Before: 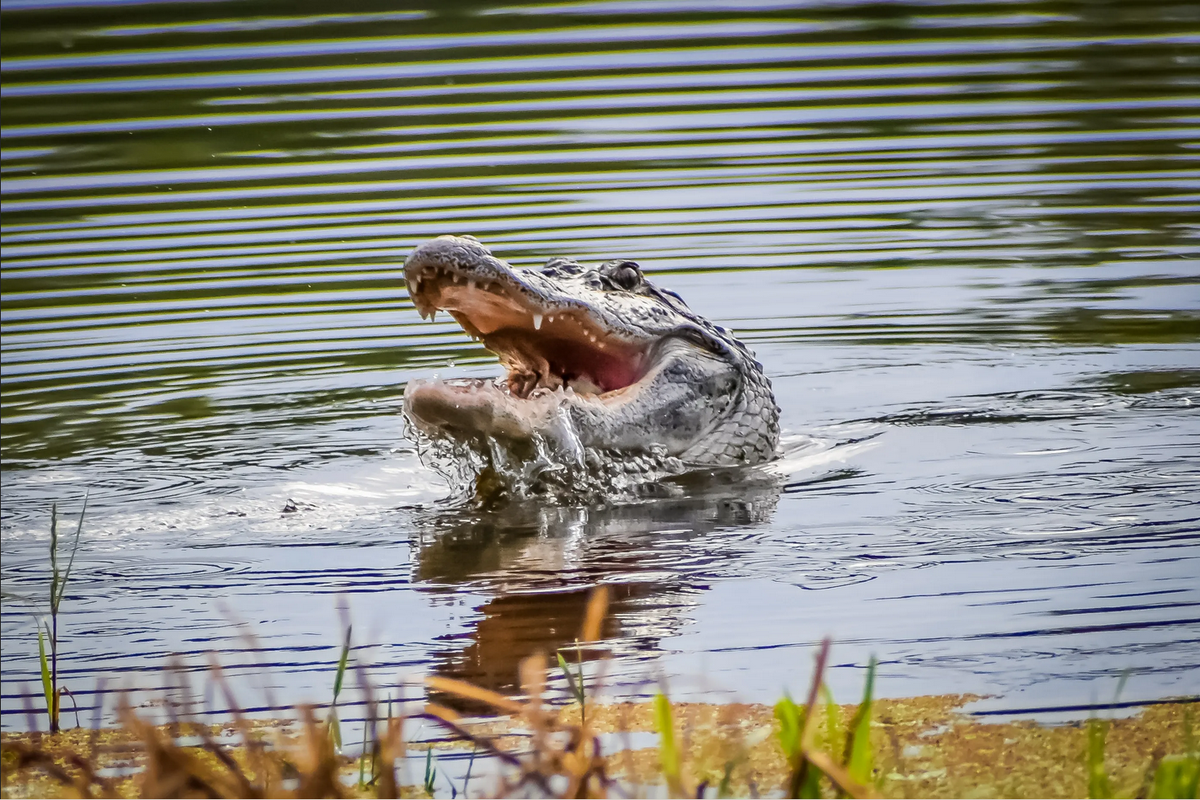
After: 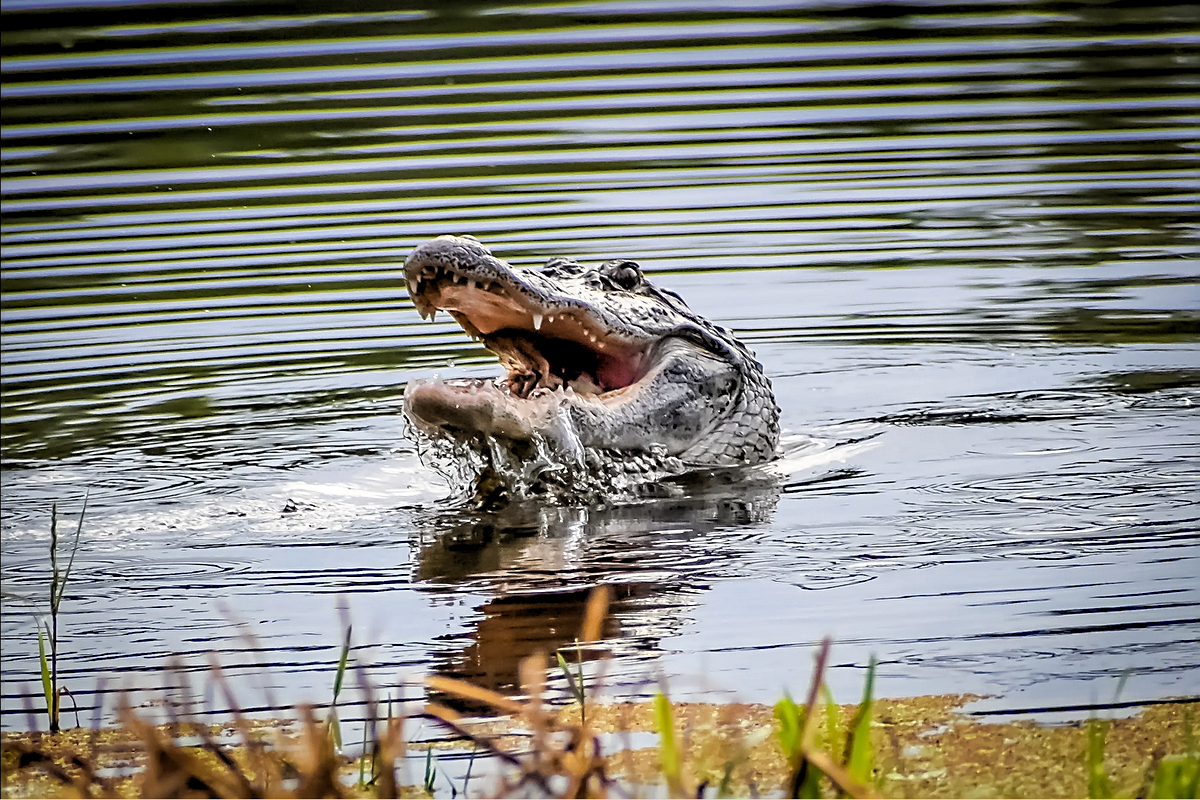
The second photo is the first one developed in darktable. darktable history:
sharpen: on, module defaults
base curve: curves: ch0 [(0.017, 0) (0.425, 0.441) (0.844, 0.933) (1, 1)]
